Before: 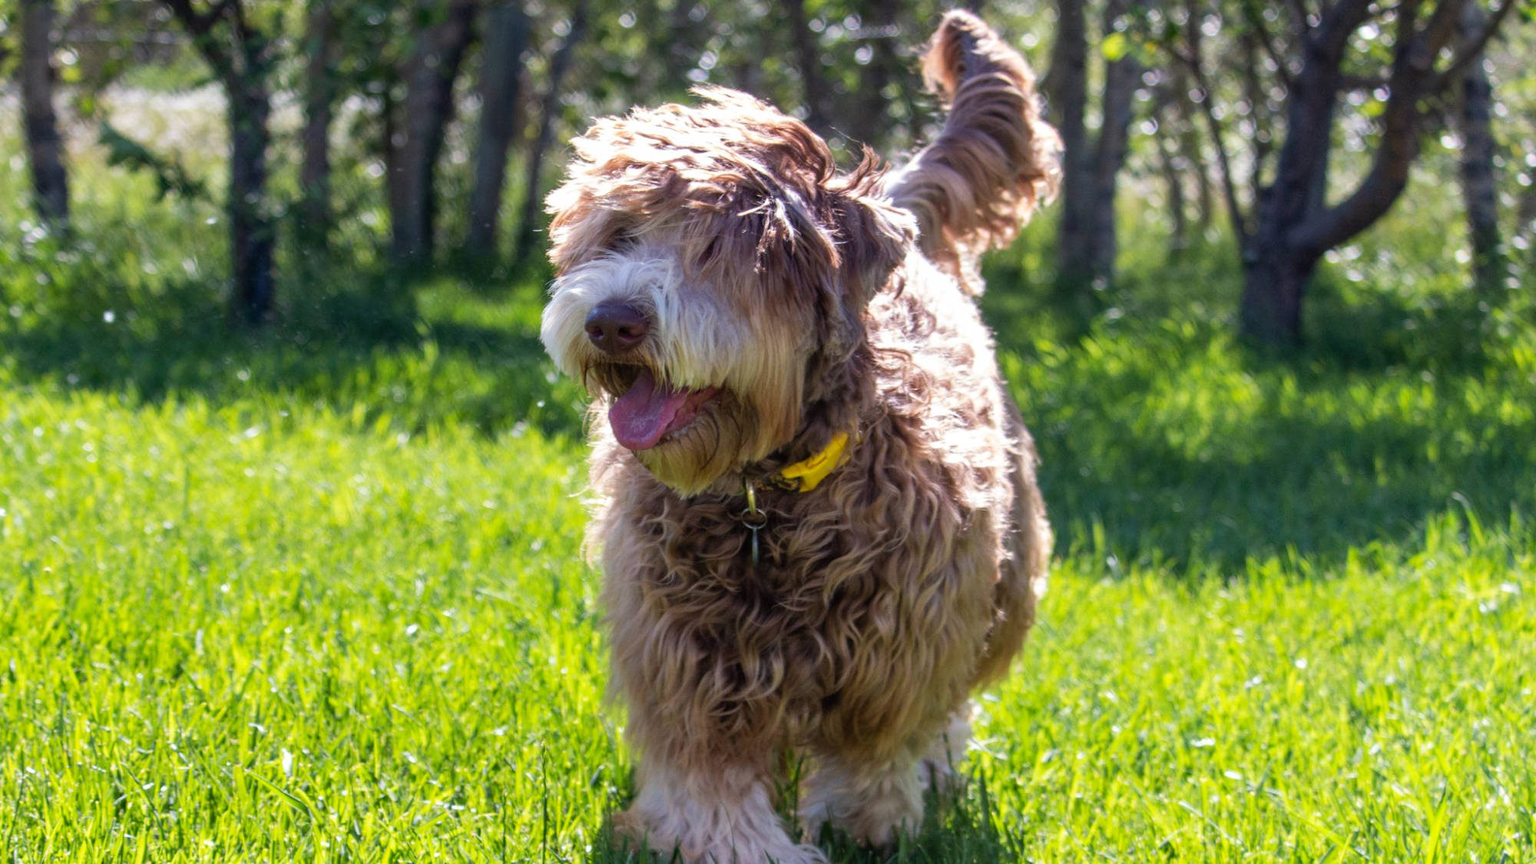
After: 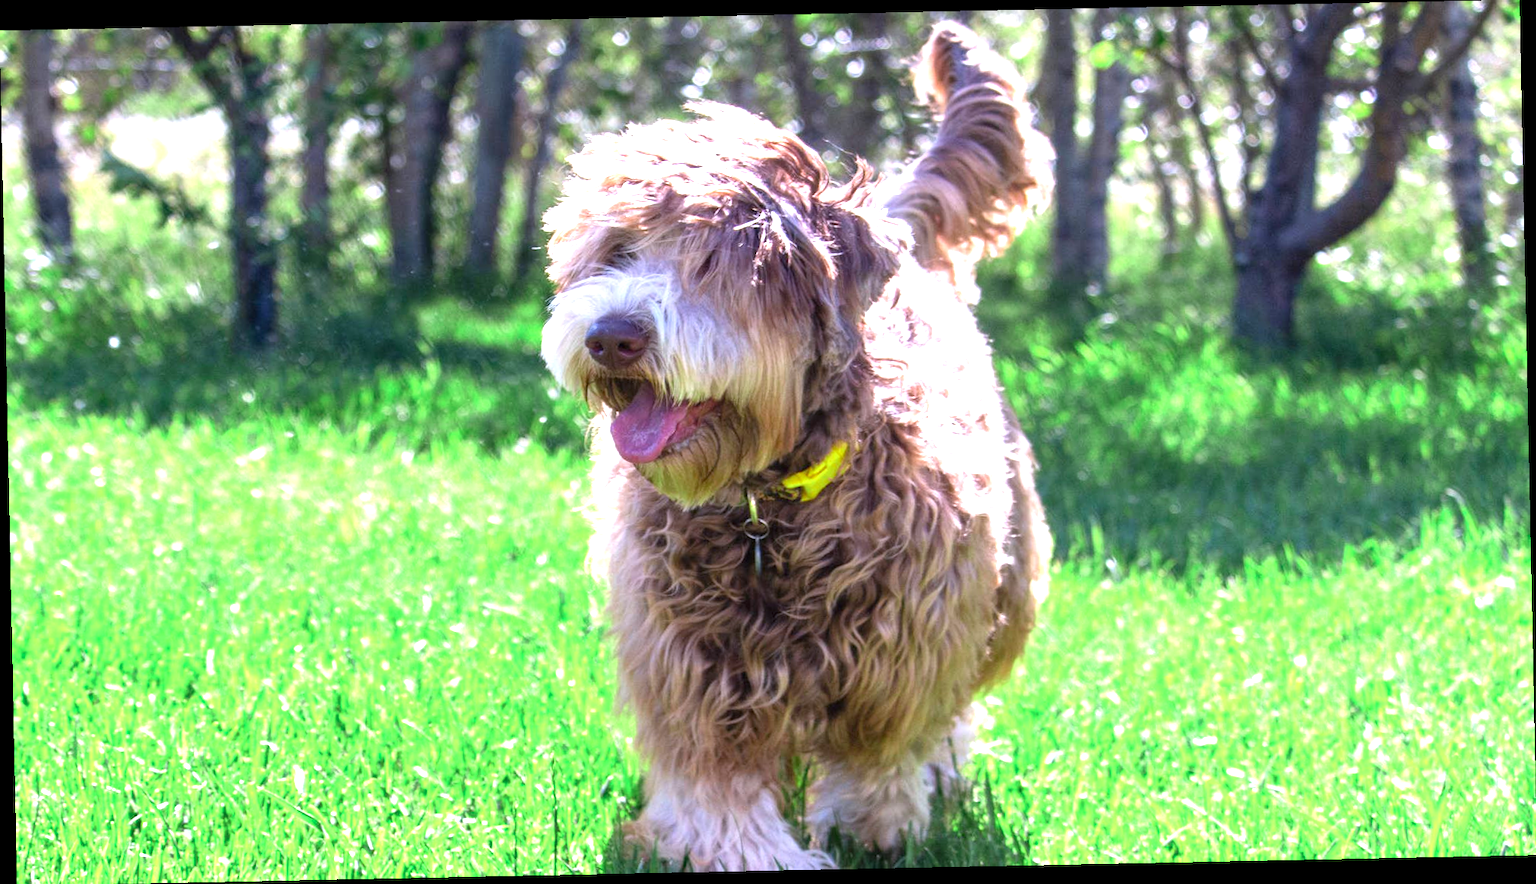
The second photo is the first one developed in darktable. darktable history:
exposure: exposure 1.2 EV, compensate highlight preservation false
rotate and perspective: rotation -1.17°, automatic cropping off
color zones: curves: ch2 [(0, 0.5) (0.143, 0.517) (0.286, 0.571) (0.429, 0.522) (0.571, 0.5) (0.714, 0.5) (0.857, 0.5) (1, 0.5)]
white balance: red 1.004, blue 1.096
